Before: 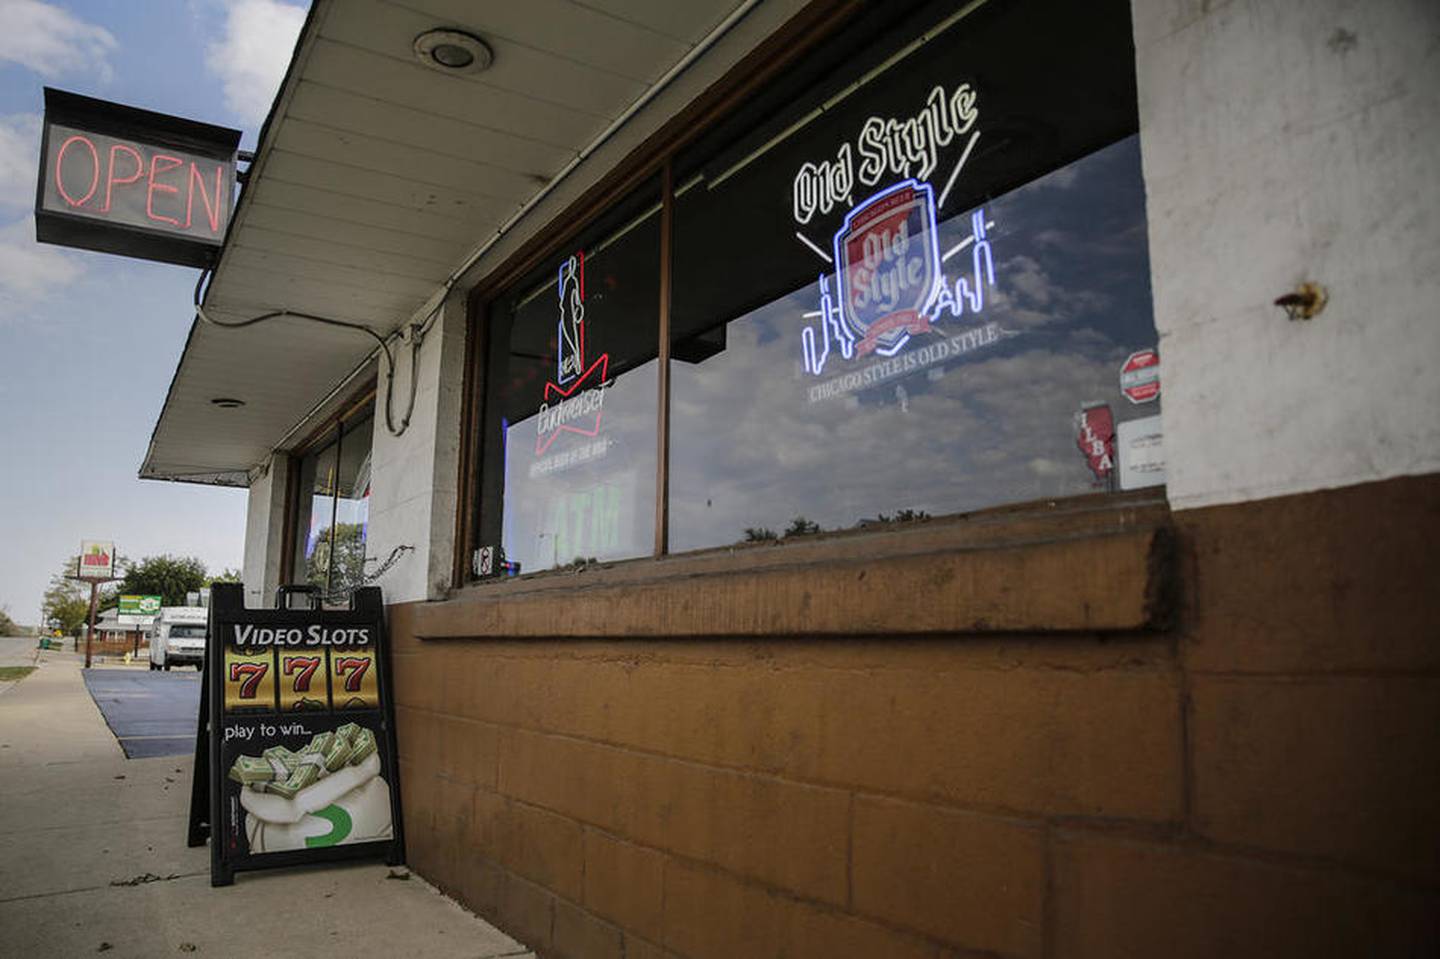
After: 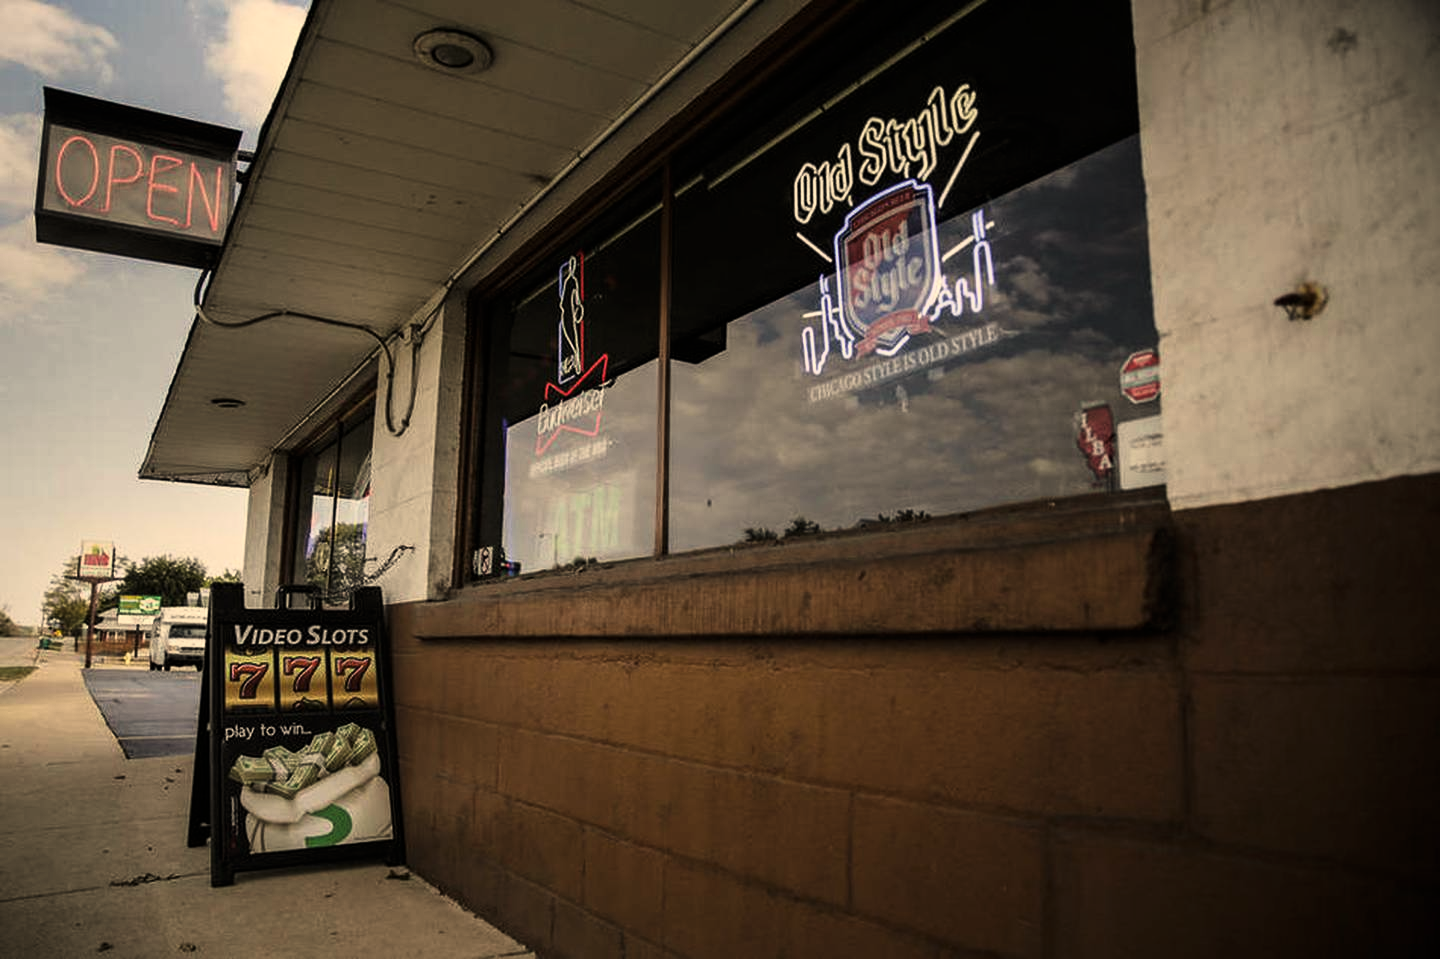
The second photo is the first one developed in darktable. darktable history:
white balance: red 1.123, blue 0.83
tone curve: curves: ch0 [(0, 0) (0.042, 0.01) (0.223, 0.123) (0.59, 0.574) (0.802, 0.868) (1, 1)], color space Lab, linked channels, preserve colors none
